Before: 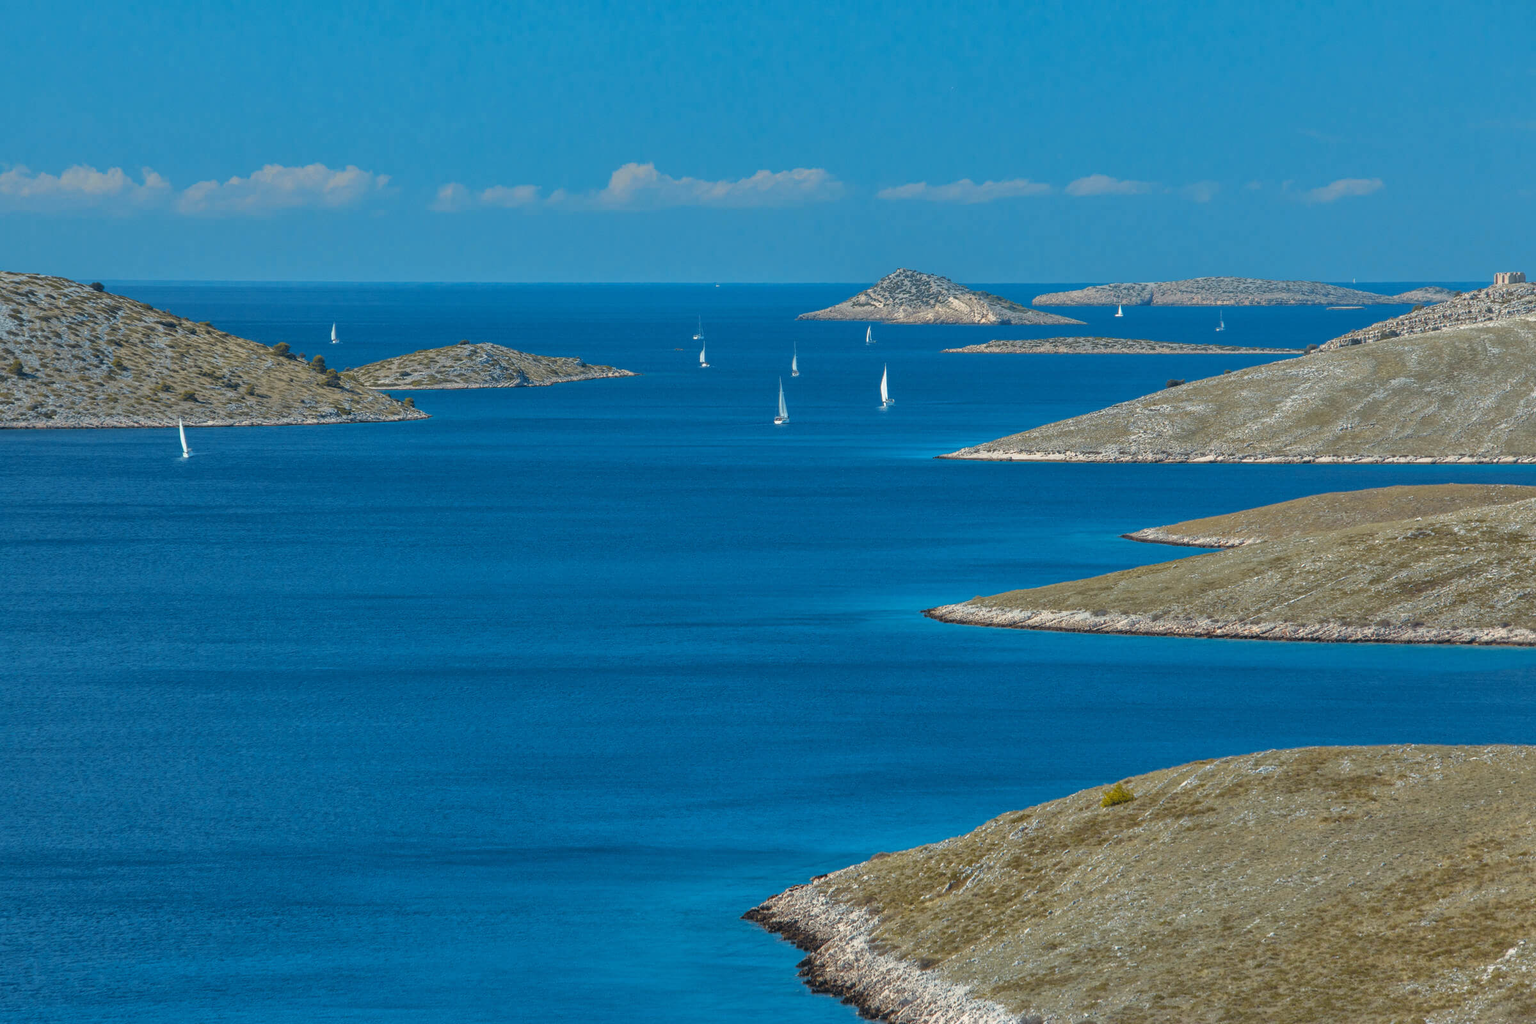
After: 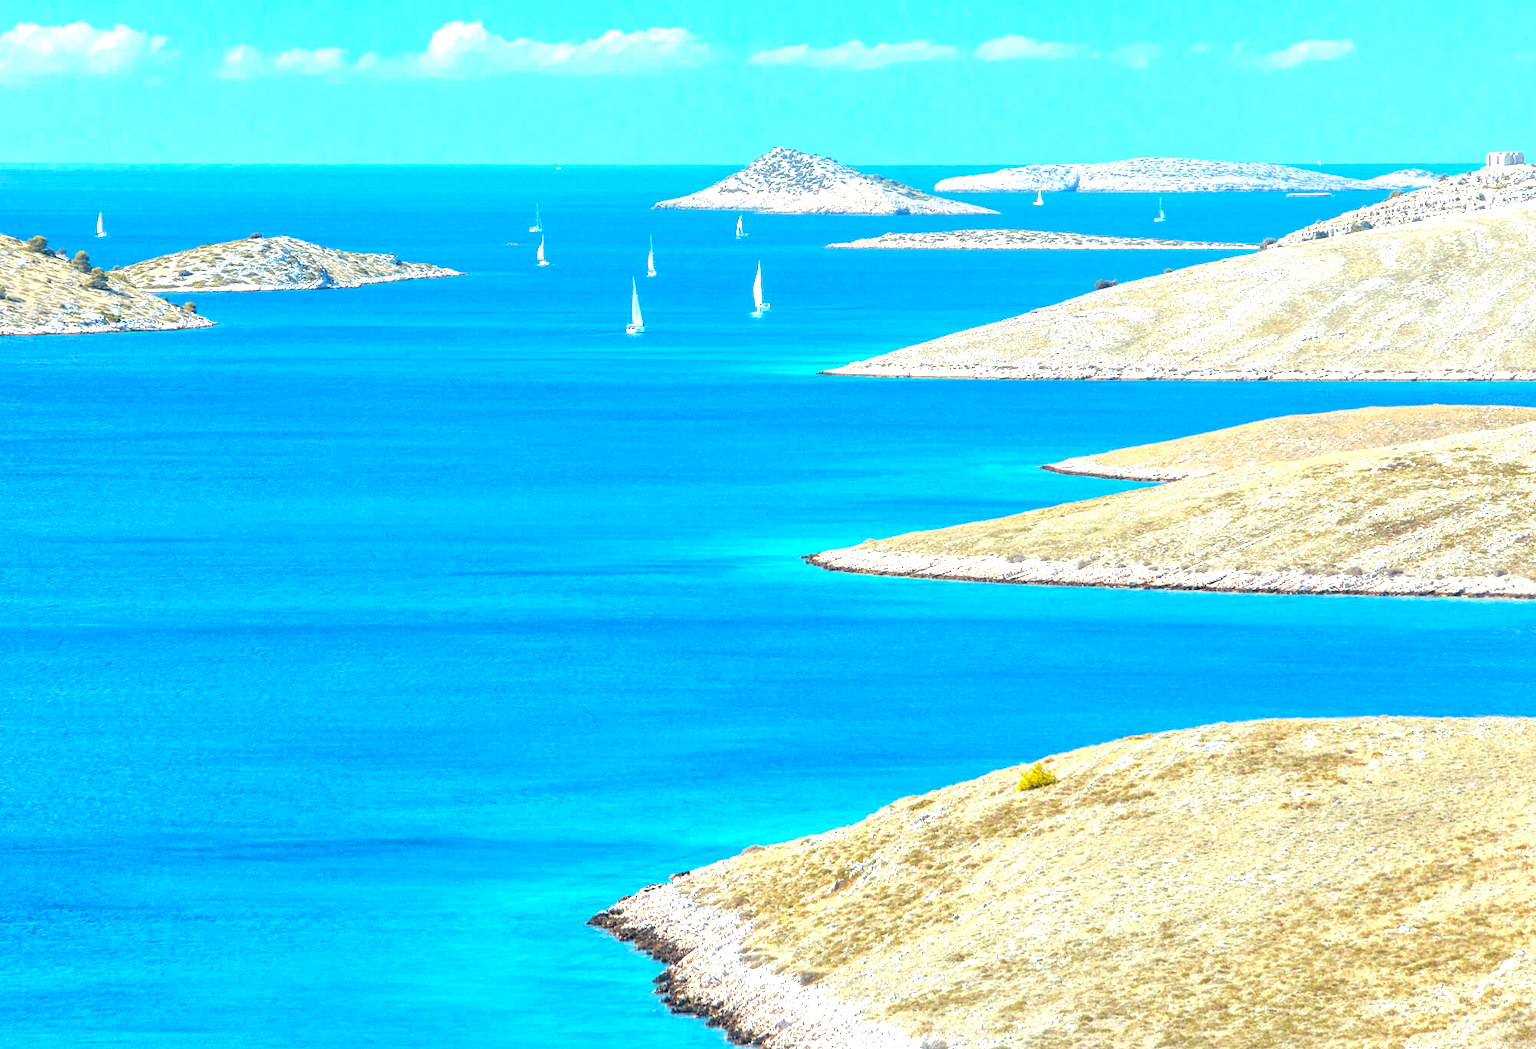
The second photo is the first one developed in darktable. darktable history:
crop: left 16.315%, top 14.246%
exposure: black level correction 0.005, exposure 2.084 EV, compensate highlight preservation false
tone equalizer: -8 EV 1 EV, -7 EV 1 EV, -6 EV 1 EV, -5 EV 1 EV, -4 EV 1 EV, -3 EV 0.75 EV, -2 EV 0.5 EV, -1 EV 0.25 EV
